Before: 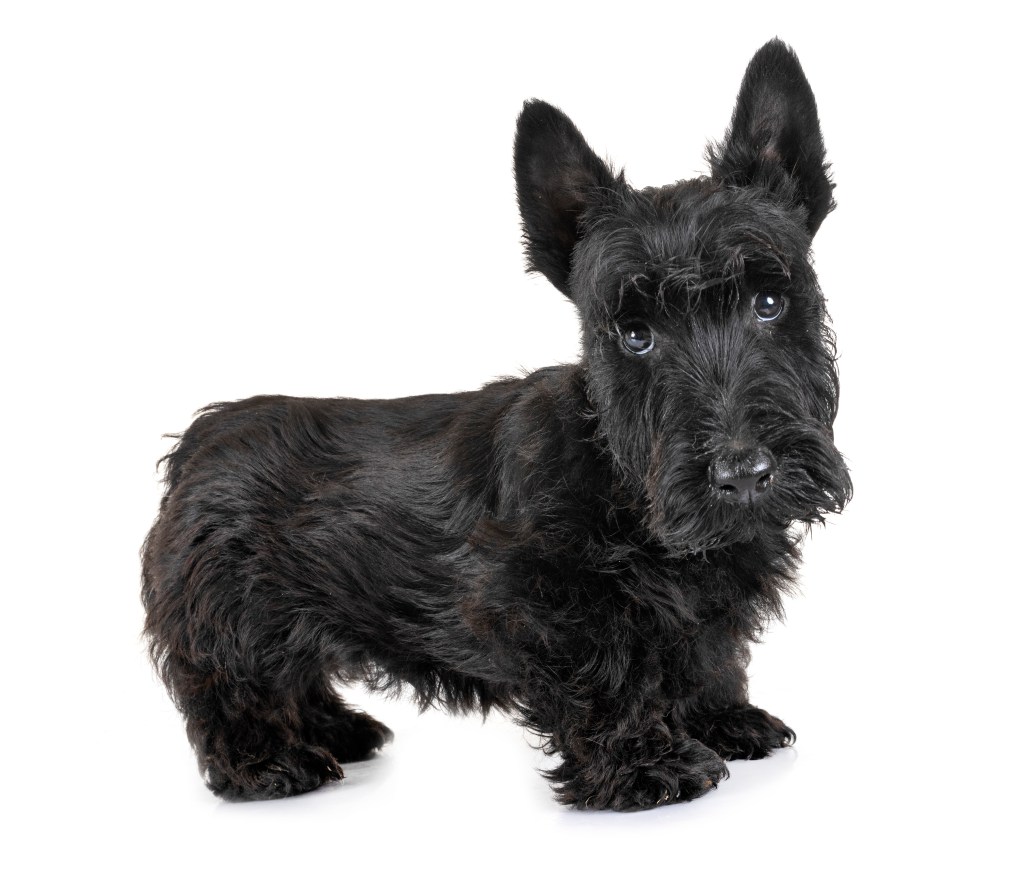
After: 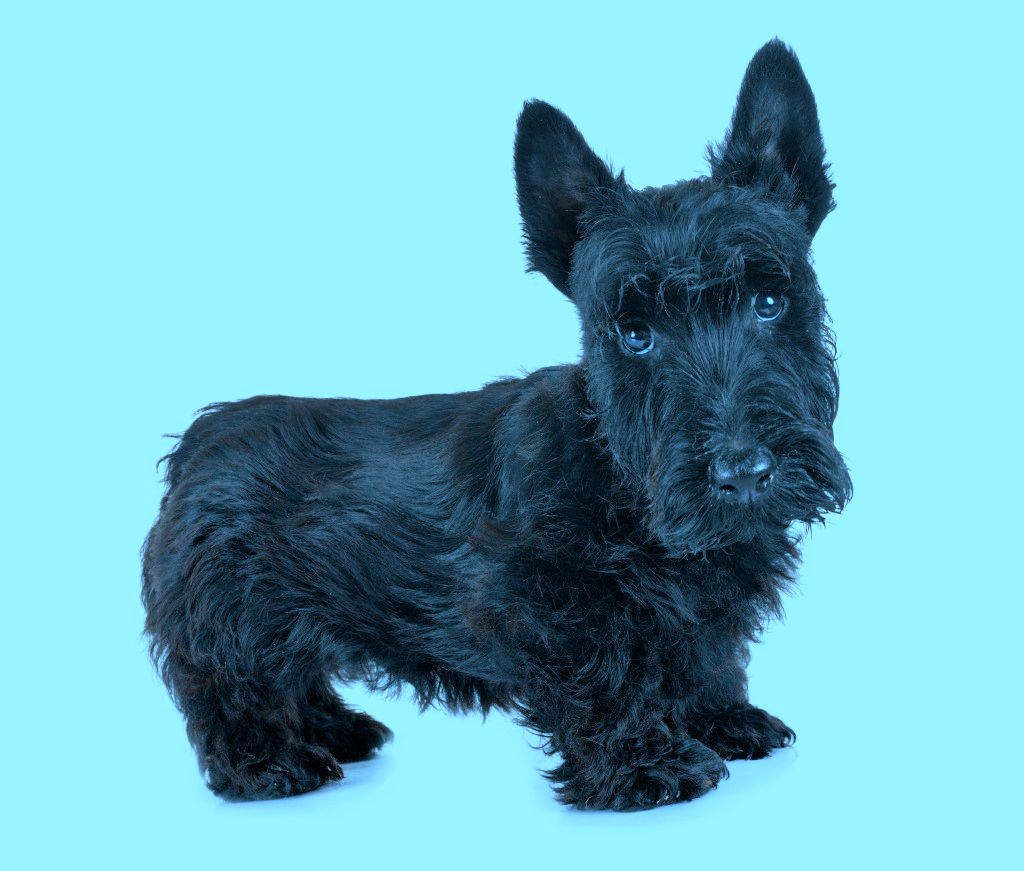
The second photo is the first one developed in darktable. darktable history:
color balance rgb: power › chroma 0.501%, power › hue 214.85°, perceptual saturation grading › global saturation 3.84%, contrast -10.538%
color calibration: illuminant custom, x 0.431, y 0.394, temperature 3107.98 K
